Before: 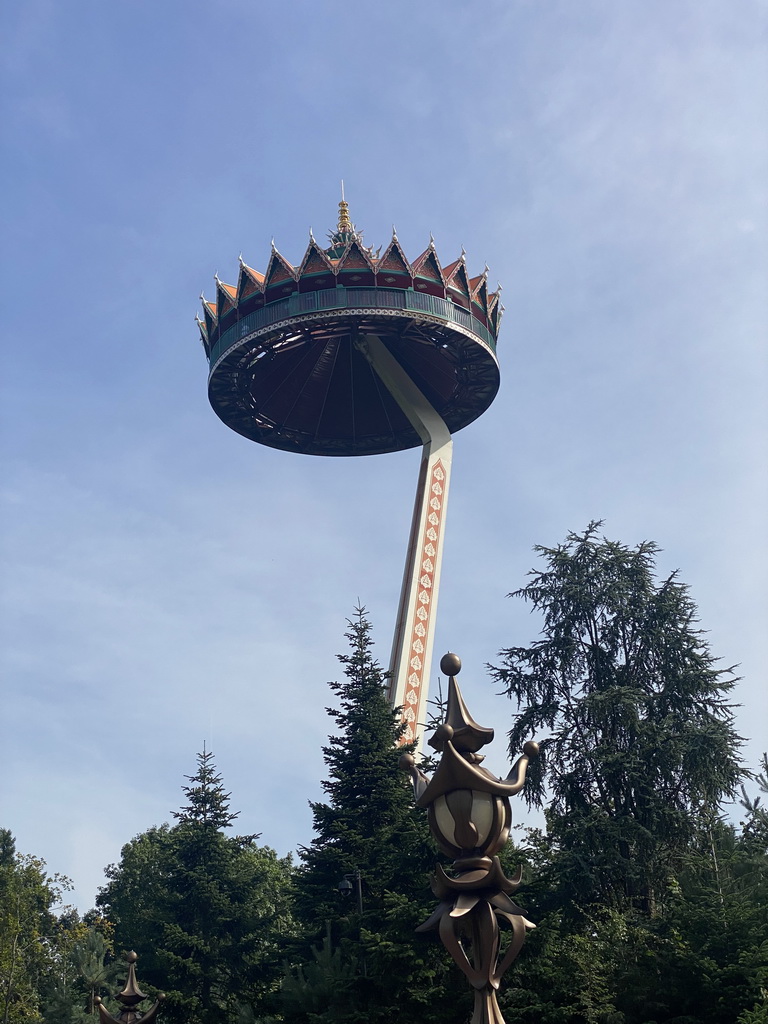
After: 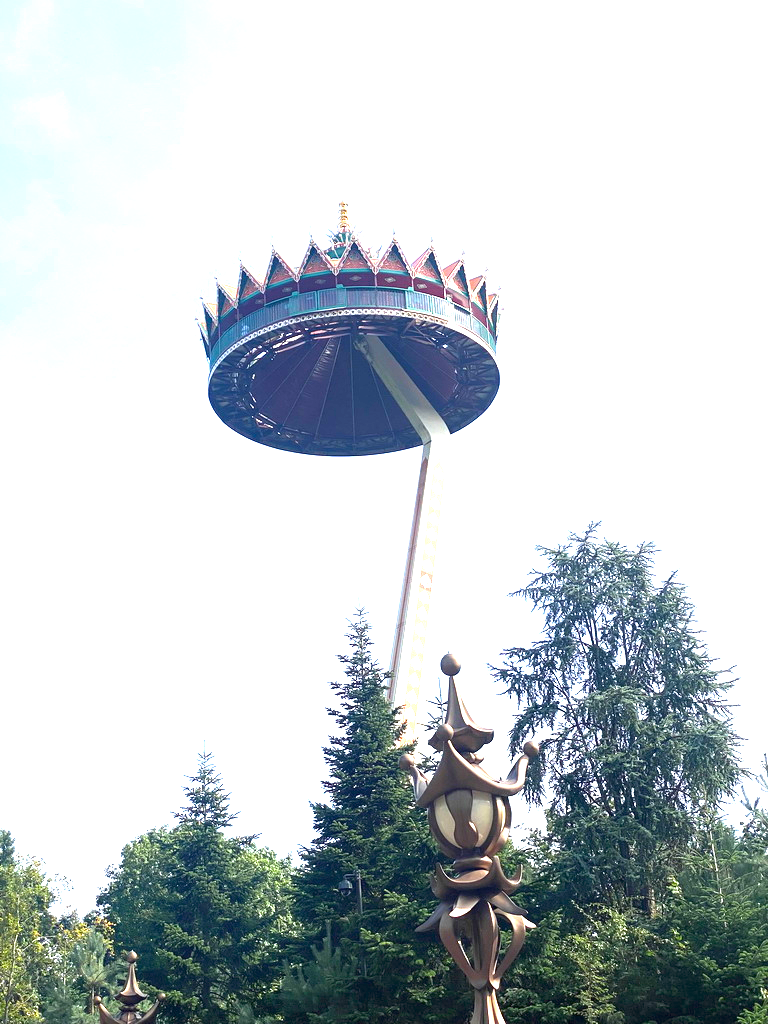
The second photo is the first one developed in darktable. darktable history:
exposure: black level correction 0, exposure 2.339 EV, compensate exposure bias true, compensate highlight preservation false
